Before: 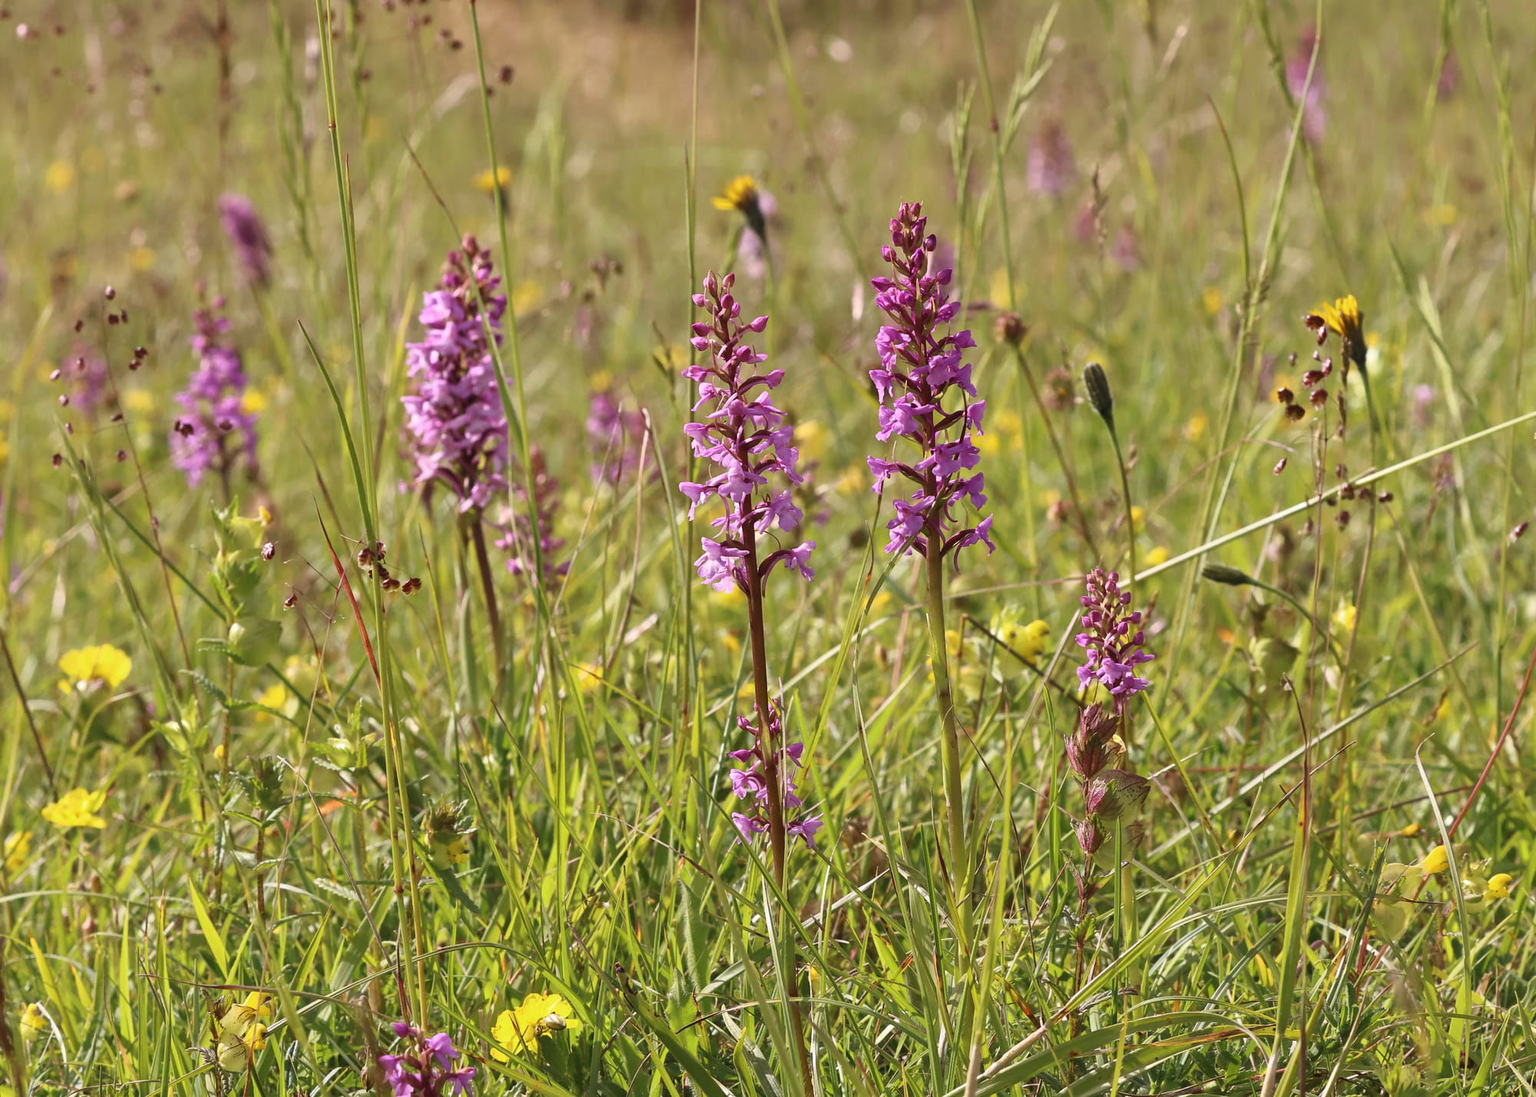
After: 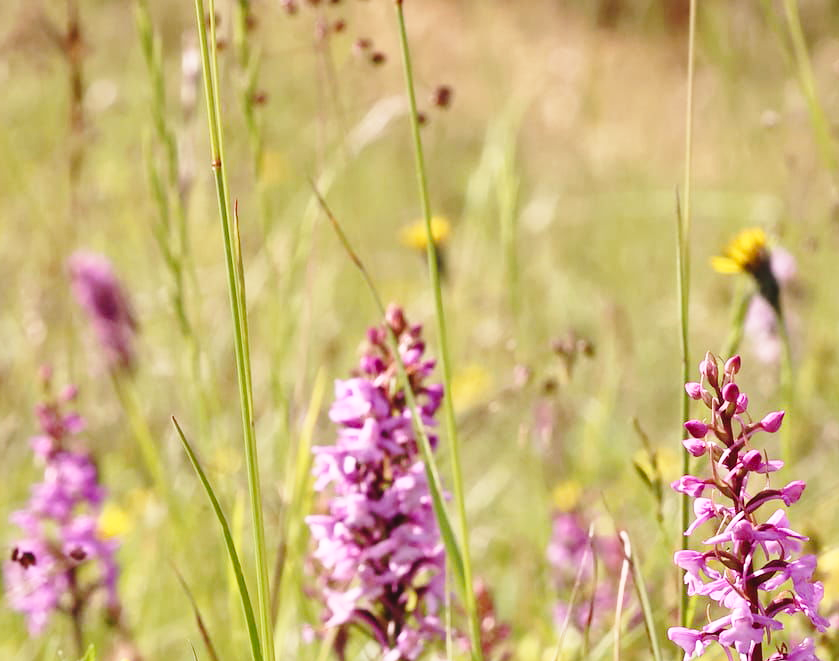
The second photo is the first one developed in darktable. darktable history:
crop and rotate: left 10.817%, top 0.062%, right 47.194%, bottom 53.626%
base curve: curves: ch0 [(0, 0) (0.028, 0.03) (0.121, 0.232) (0.46, 0.748) (0.859, 0.968) (1, 1)], preserve colors none
